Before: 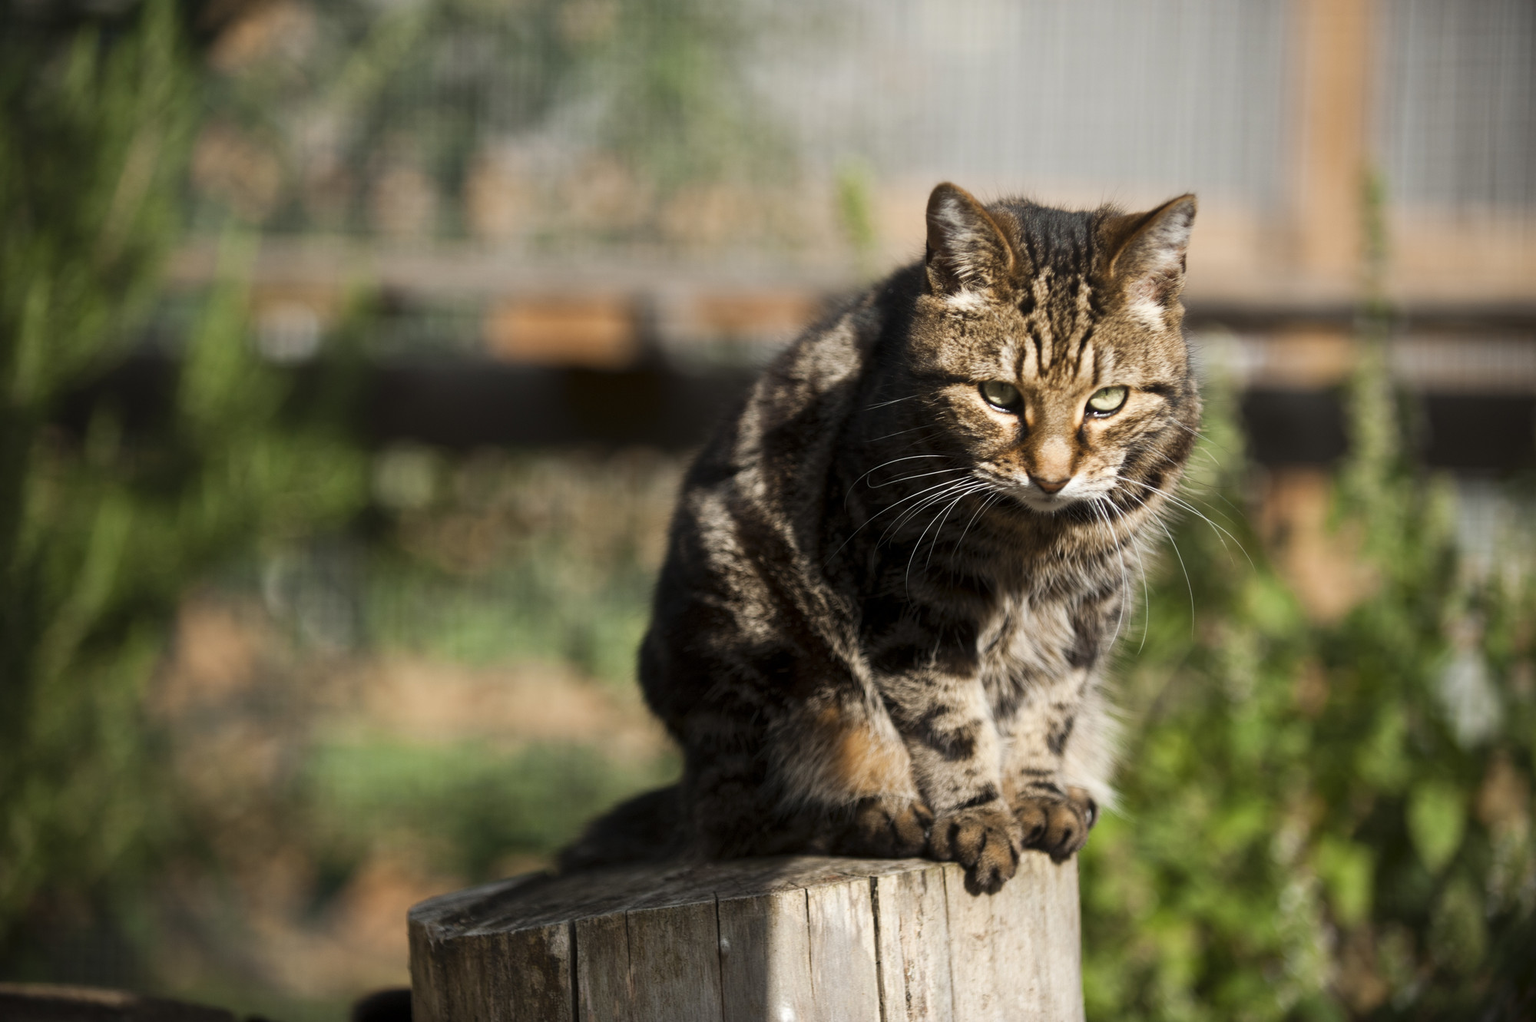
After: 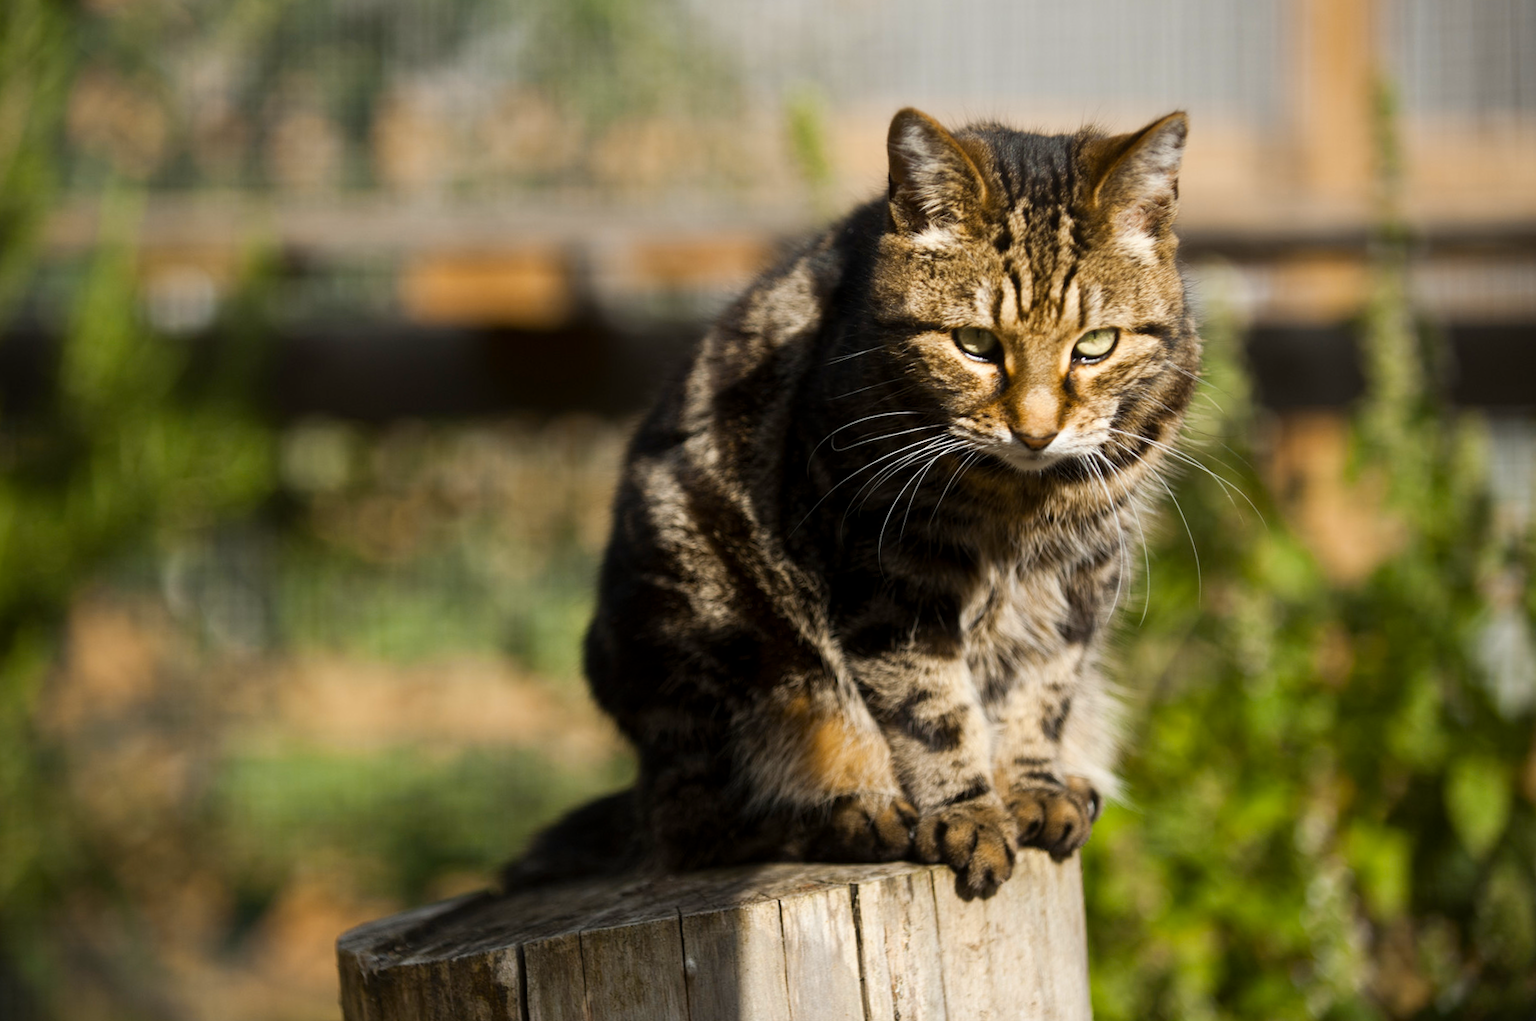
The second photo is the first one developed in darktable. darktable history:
crop and rotate: angle 1.96°, left 5.673%, top 5.673%
color contrast: green-magenta contrast 0.85, blue-yellow contrast 1.25, unbound 0
